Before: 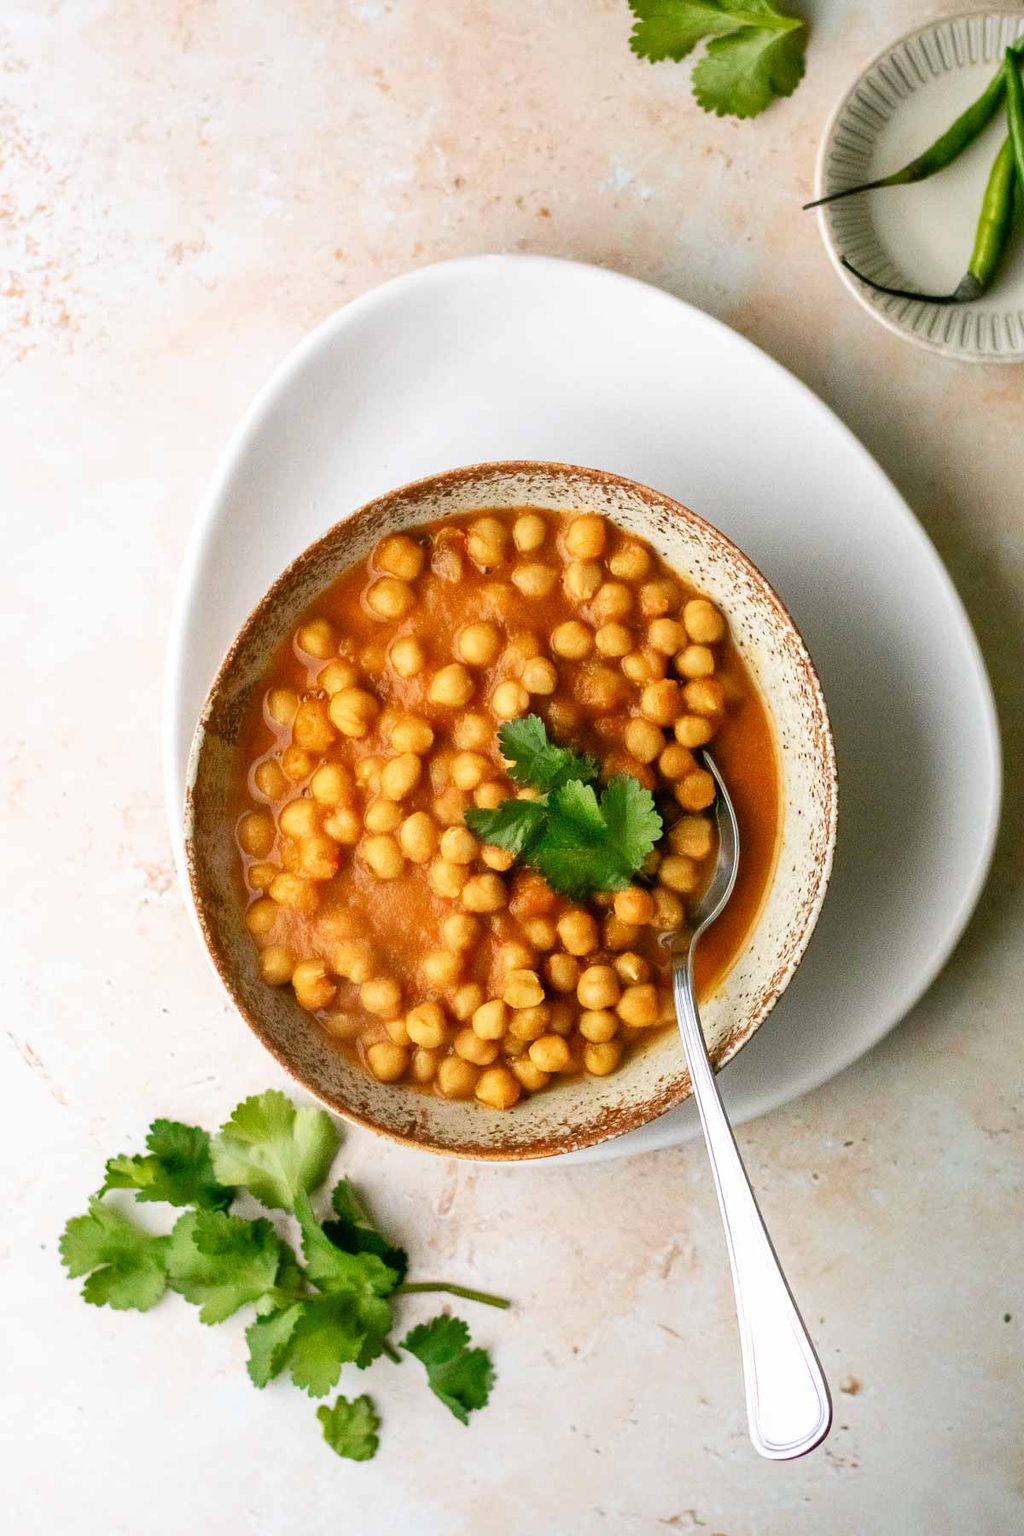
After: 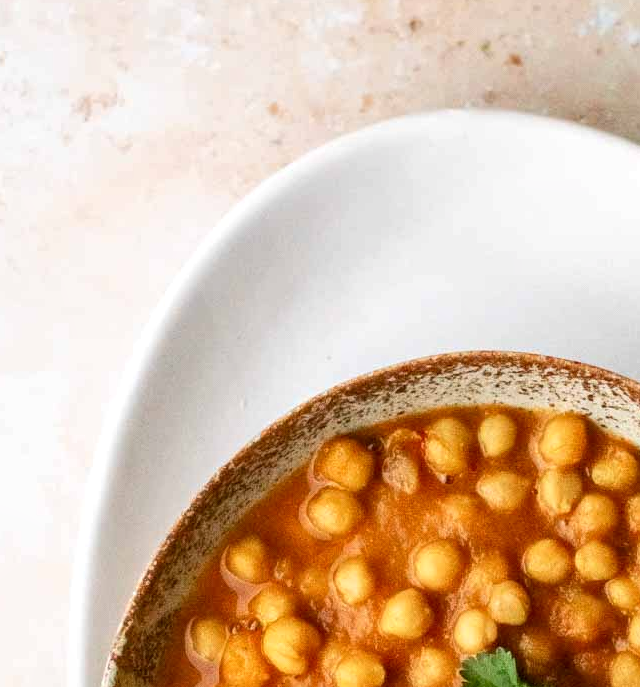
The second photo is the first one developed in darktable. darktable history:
local contrast: on, module defaults
crop: left 10.282%, top 10.555%, right 36.313%, bottom 51.265%
